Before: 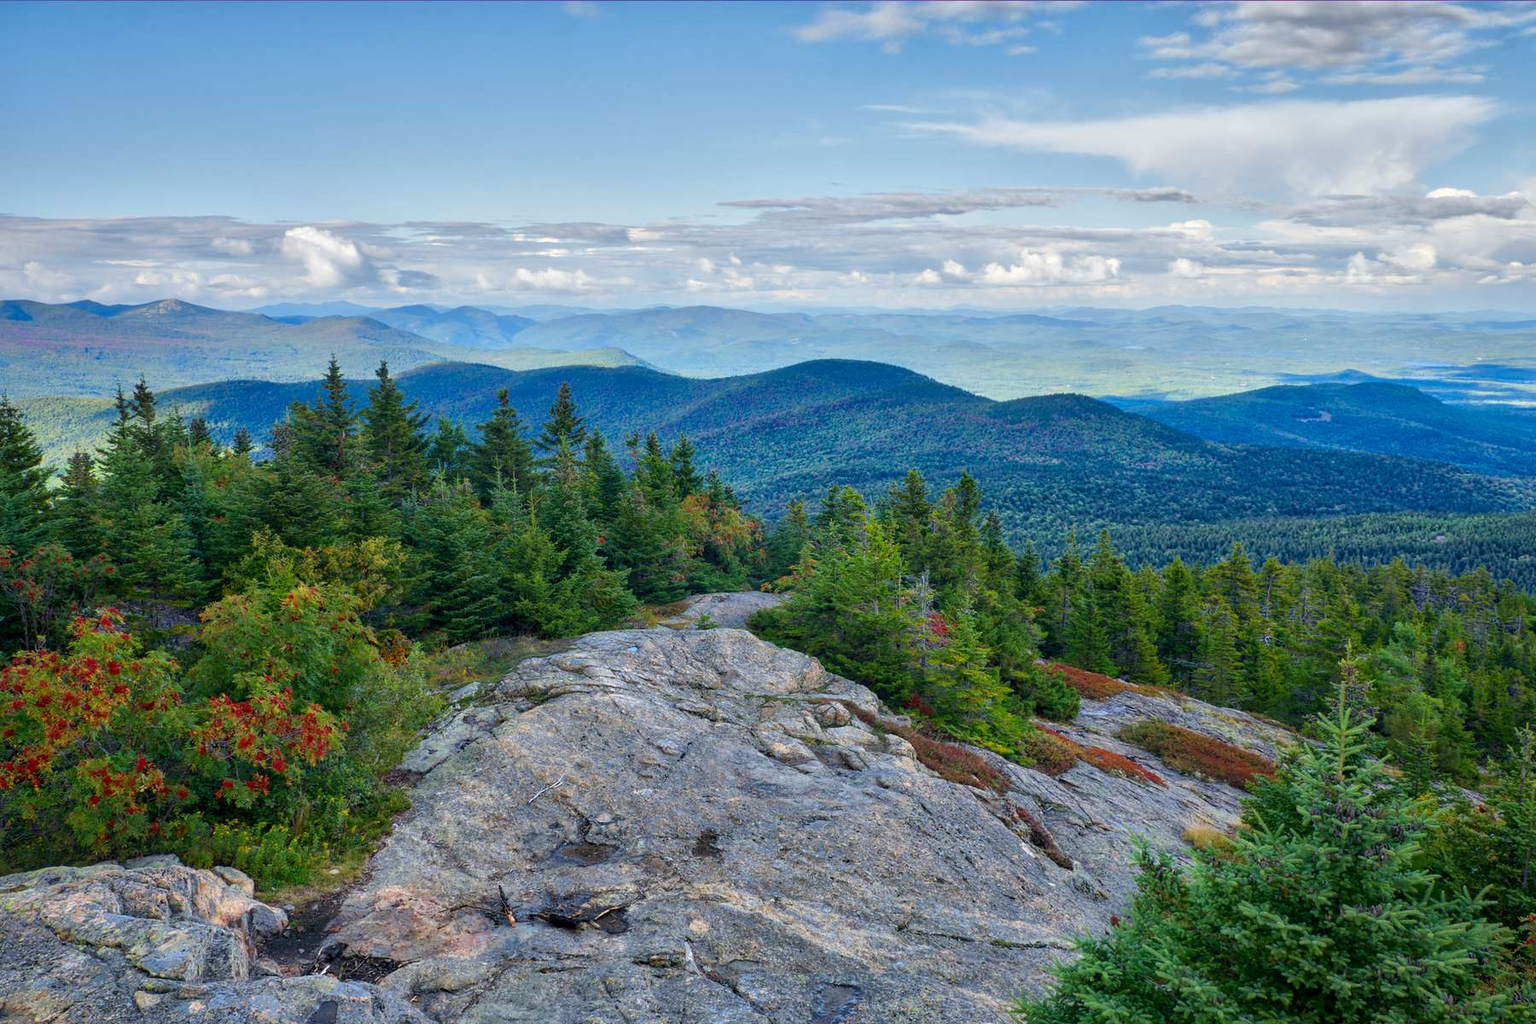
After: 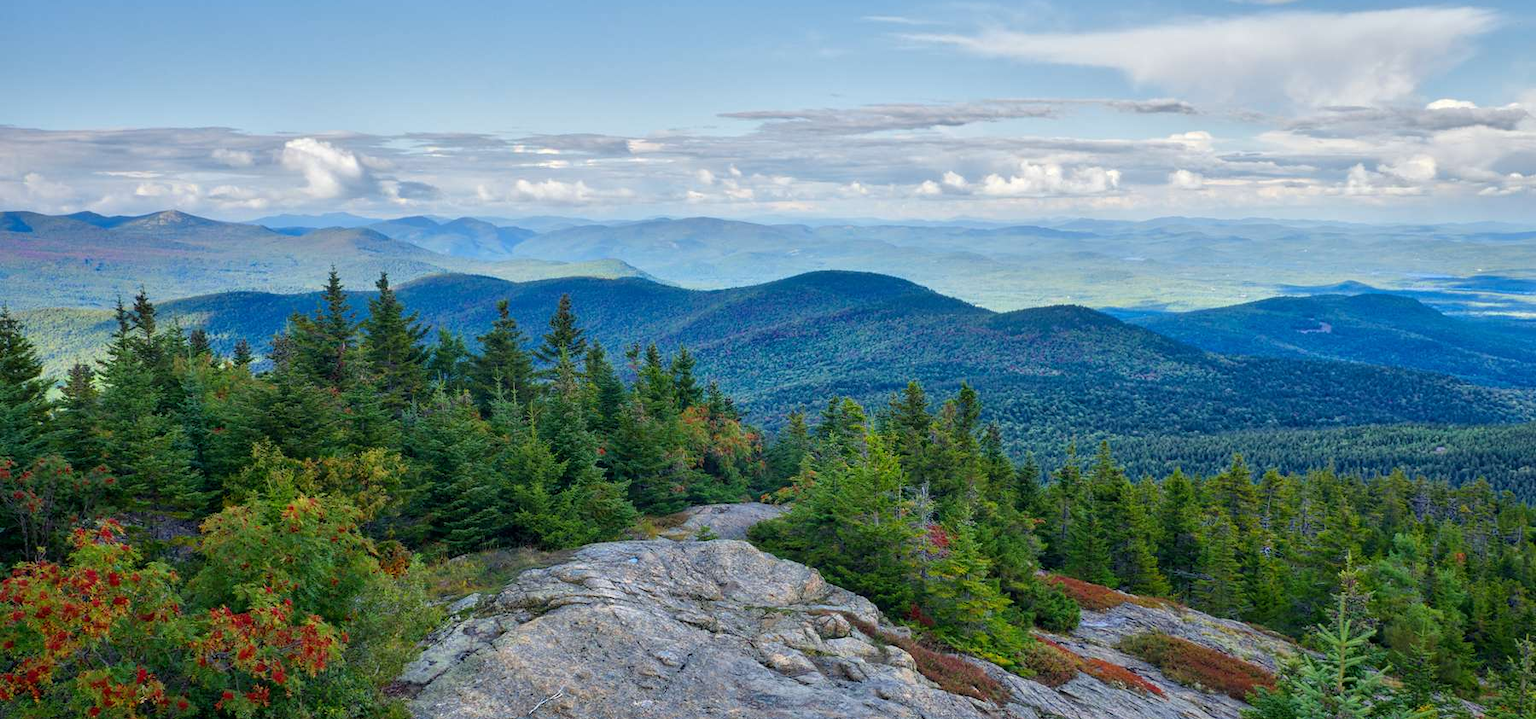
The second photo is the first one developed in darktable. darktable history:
crop and rotate: top 8.73%, bottom 20.958%
